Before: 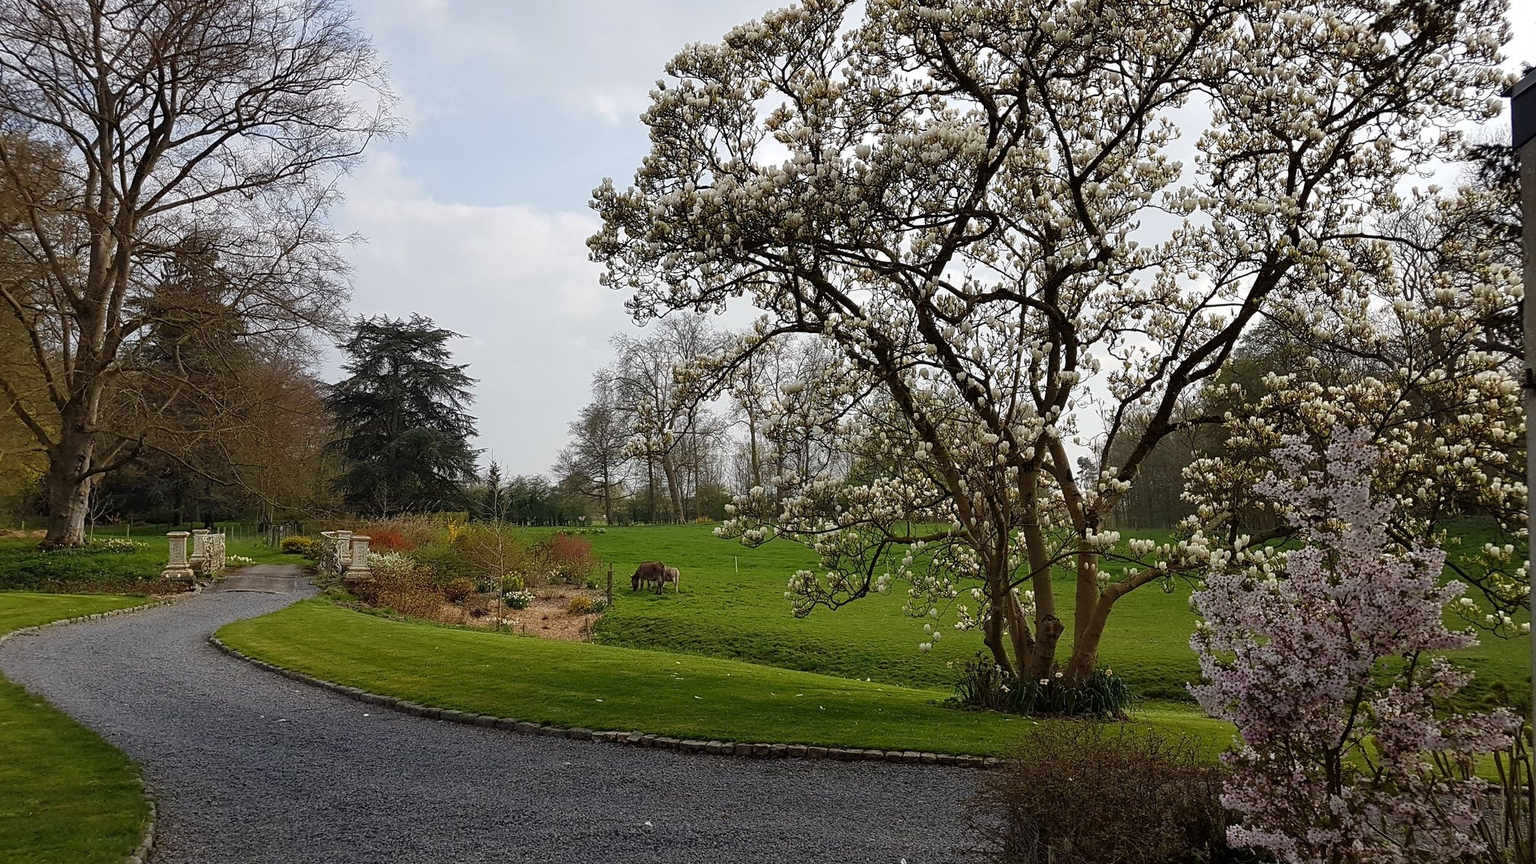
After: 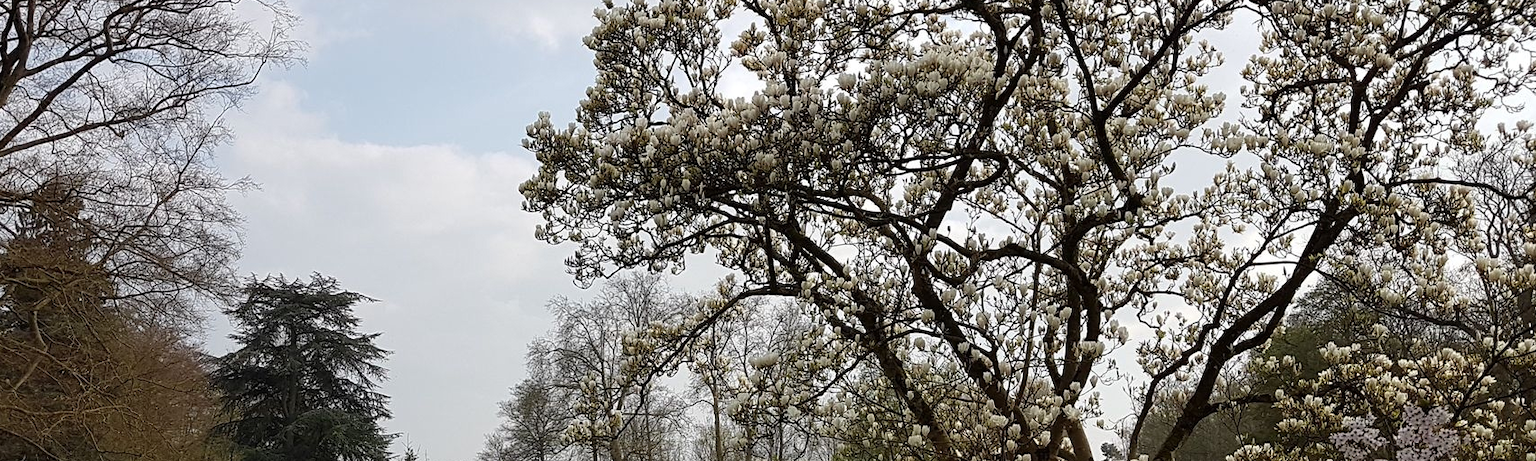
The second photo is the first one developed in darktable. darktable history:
crop and rotate: left 9.657%, top 9.639%, right 5.888%, bottom 45.229%
tone equalizer: edges refinement/feathering 500, mask exposure compensation -1.57 EV, preserve details no
